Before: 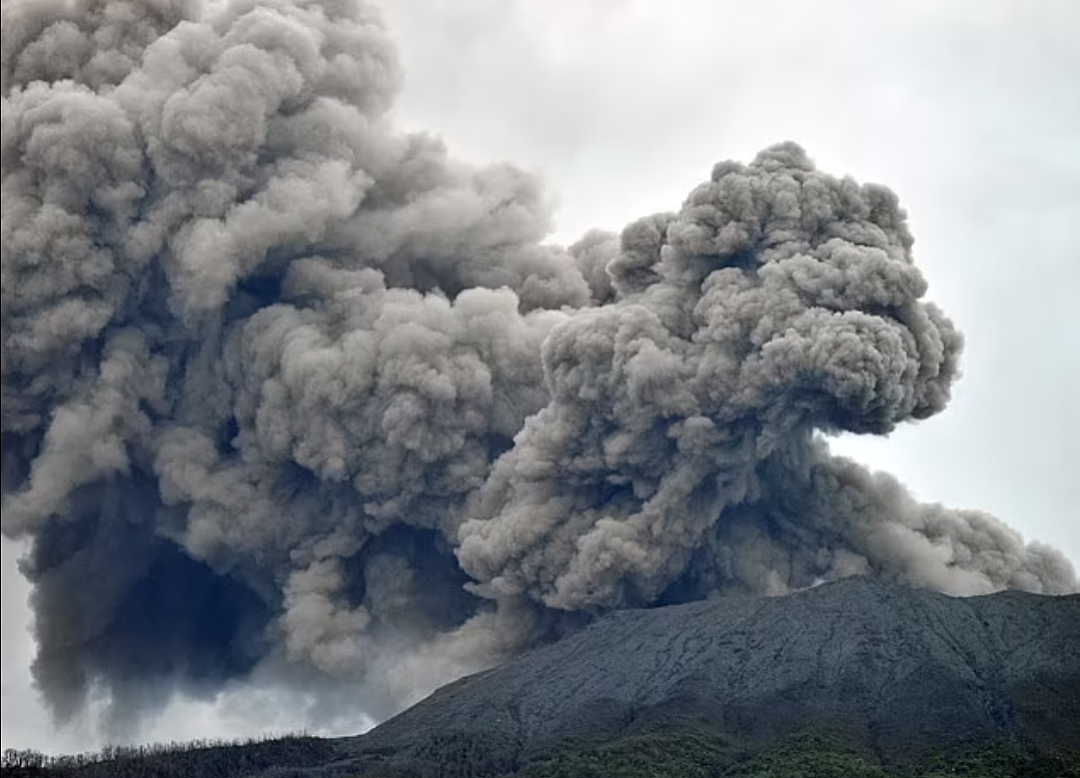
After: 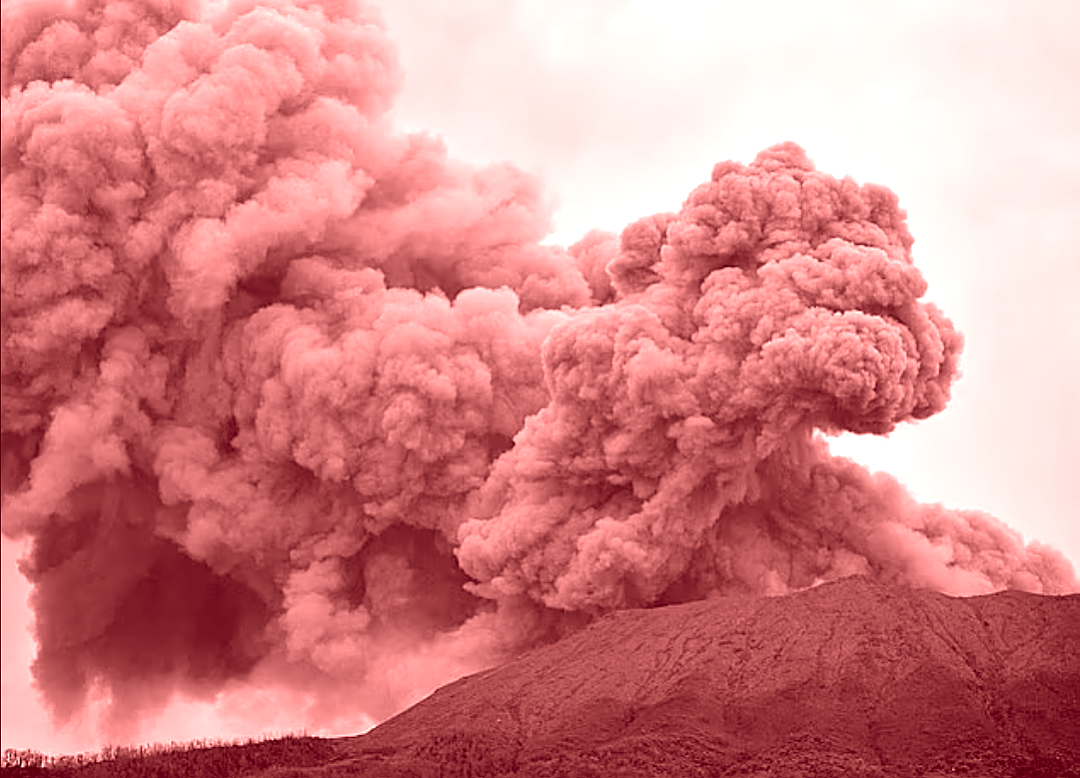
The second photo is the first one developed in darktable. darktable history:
sharpen: on, module defaults
colorize: saturation 60%, source mix 100%
